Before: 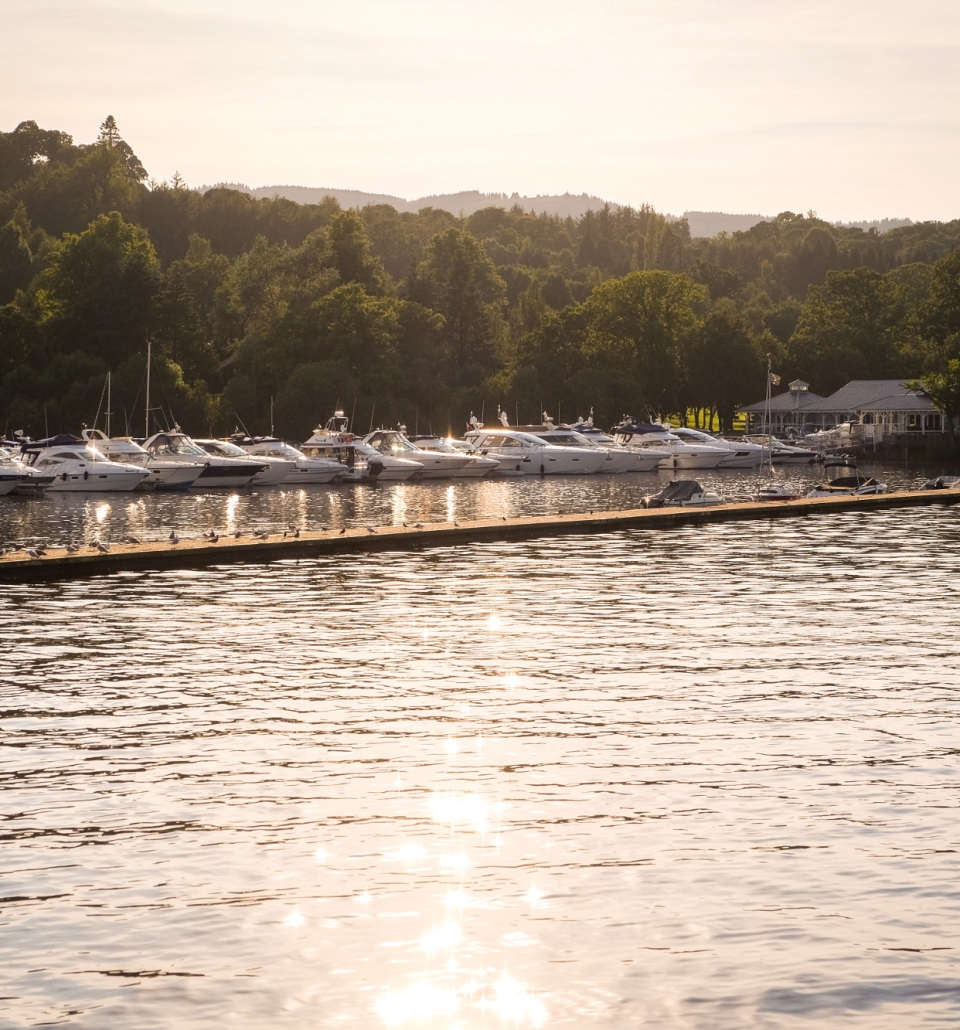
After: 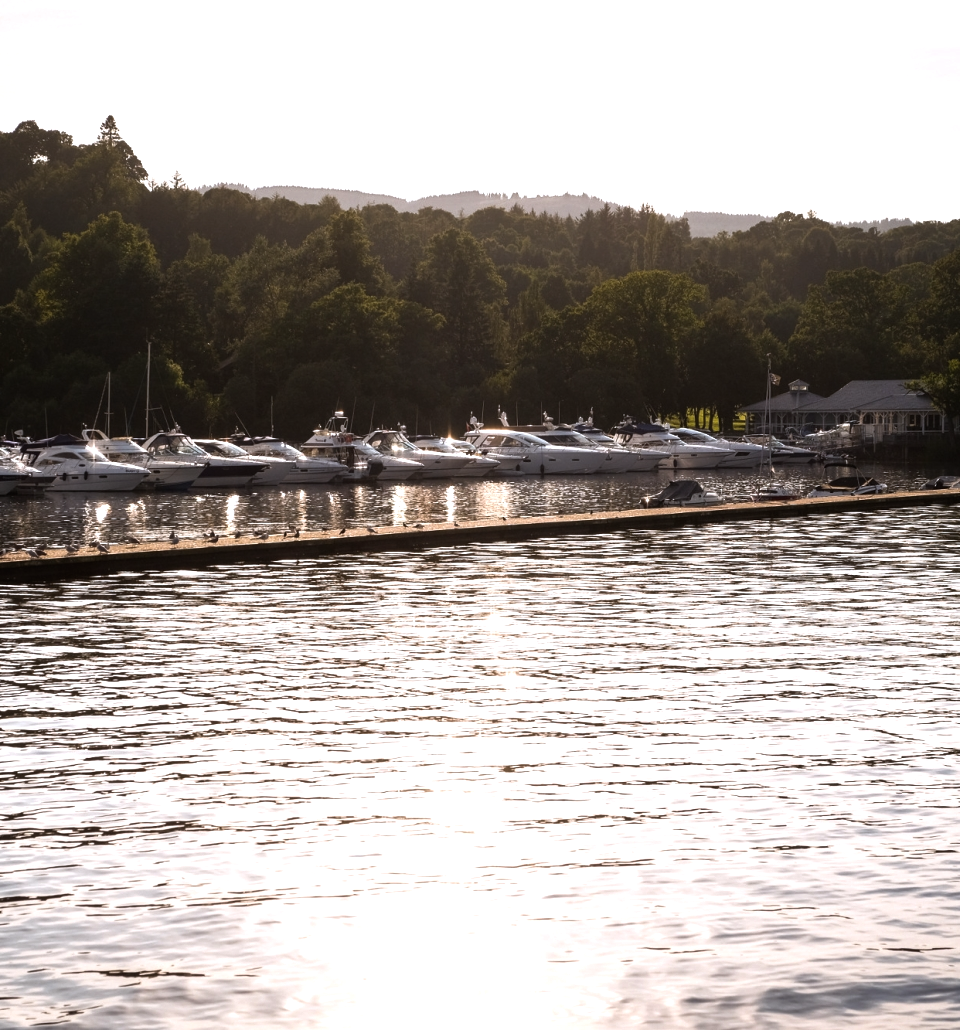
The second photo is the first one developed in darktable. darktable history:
rgb curve: curves: ch0 [(0, 0) (0.415, 0.237) (1, 1)]
tone equalizer: -8 EV -0.417 EV, -7 EV -0.389 EV, -6 EV -0.333 EV, -5 EV -0.222 EV, -3 EV 0.222 EV, -2 EV 0.333 EV, -1 EV 0.389 EV, +0 EV 0.417 EV, edges refinement/feathering 500, mask exposure compensation -1.57 EV, preserve details no
color correction: highlights a* -0.772, highlights b* -8.92
